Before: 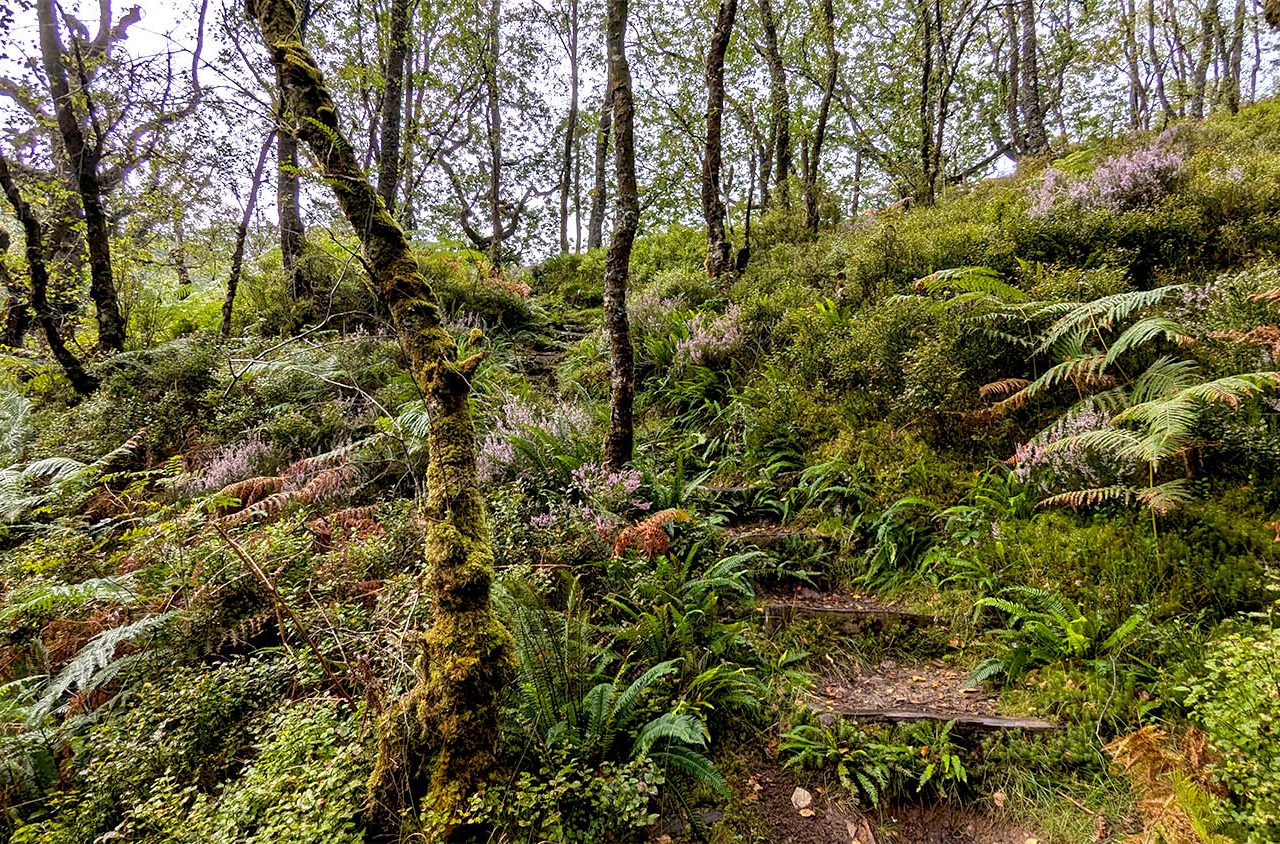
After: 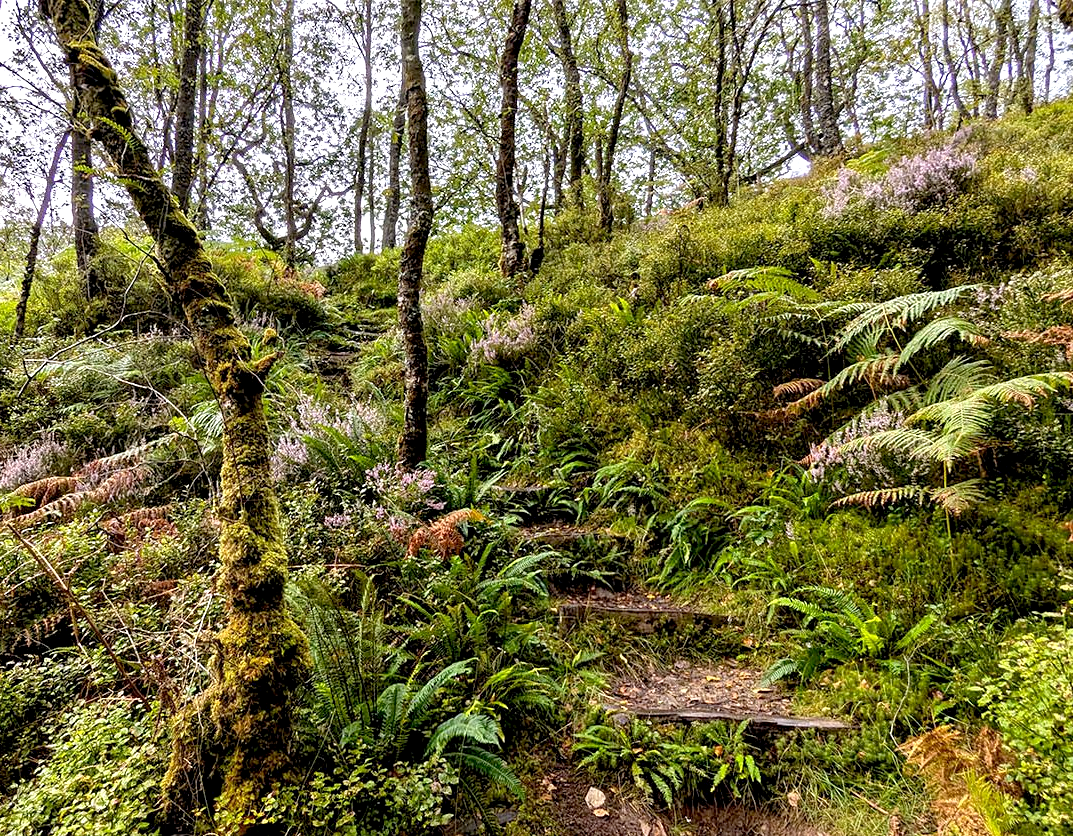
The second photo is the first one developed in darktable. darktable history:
exposure: black level correction 0.005, exposure 0.415 EV, compensate exposure bias true, compensate highlight preservation false
crop: left 16.102%
color zones: curves: ch1 [(0.077, 0.436) (0.25, 0.5) (0.75, 0.5)]
